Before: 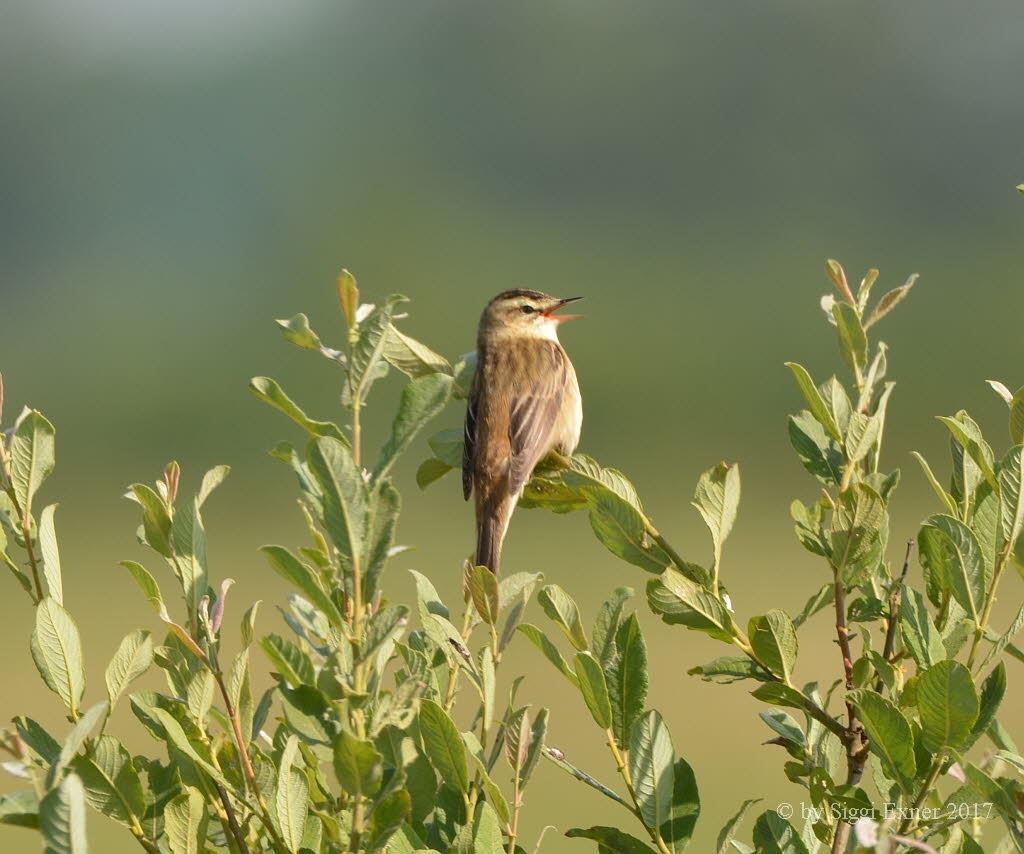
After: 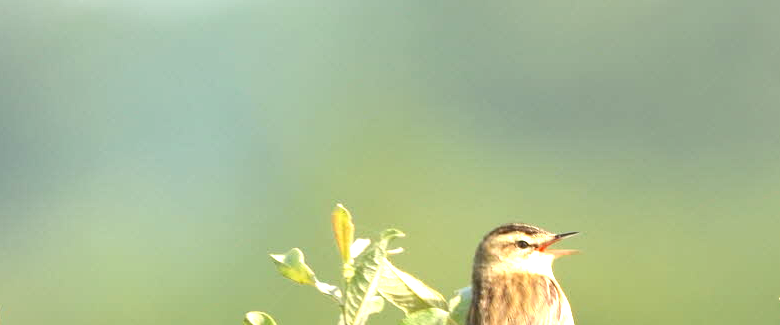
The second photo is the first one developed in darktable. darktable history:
crop: left 0.579%, top 7.627%, right 23.167%, bottom 54.275%
exposure: black level correction 0, exposure 1.45 EV, compensate exposure bias true, compensate highlight preservation false
